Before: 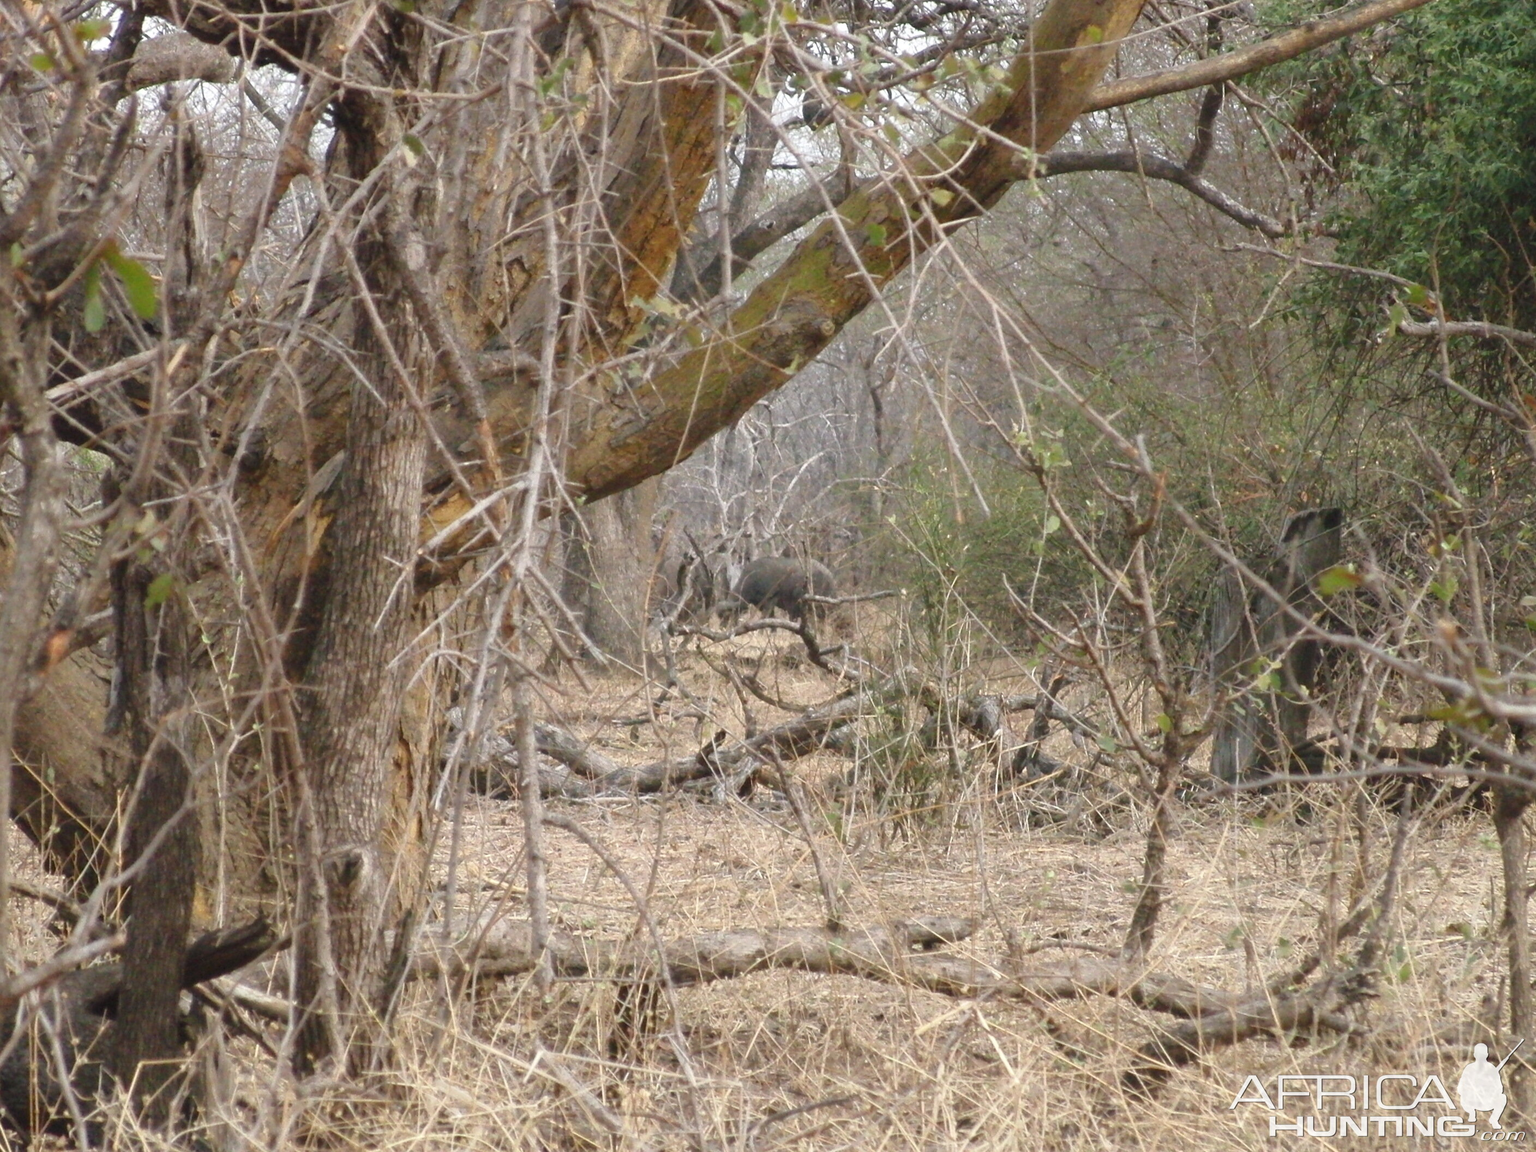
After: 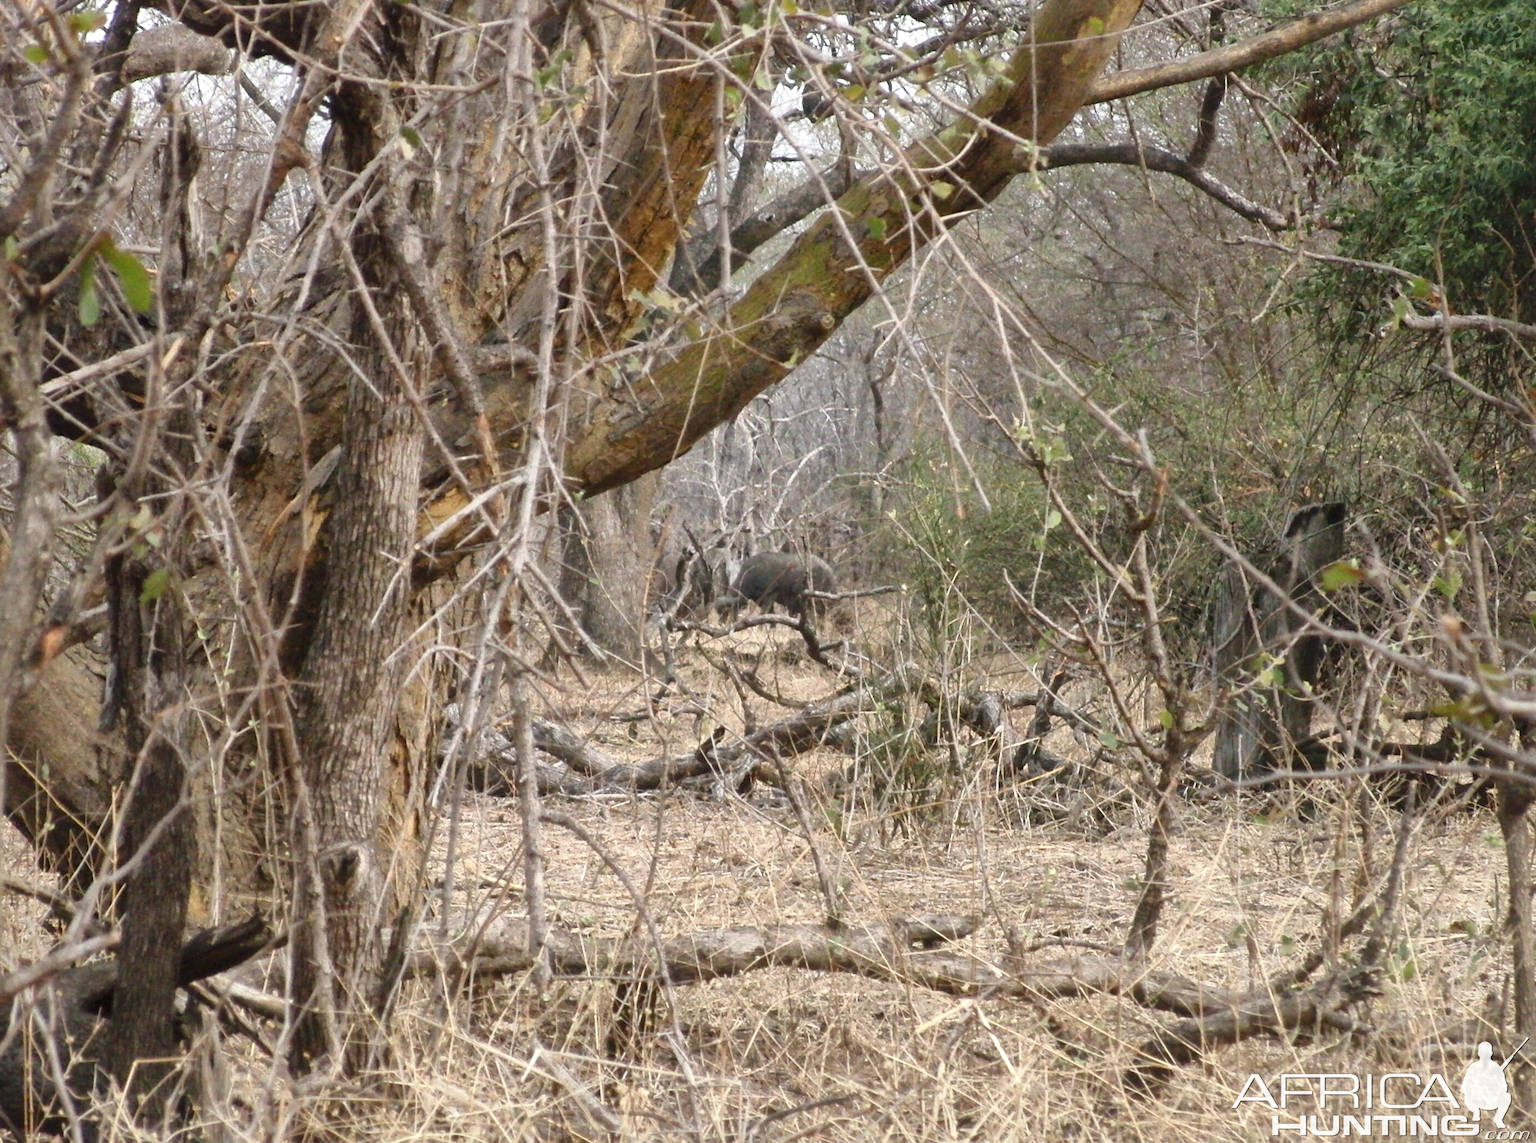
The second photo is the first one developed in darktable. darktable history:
crop: left 0.414%, top 0.76%, right 0.252%, bottom 0.584%
local contrast: mode bilateral grid, contrast 20, coarseness 99, detail 150%, midtone range 0.2
